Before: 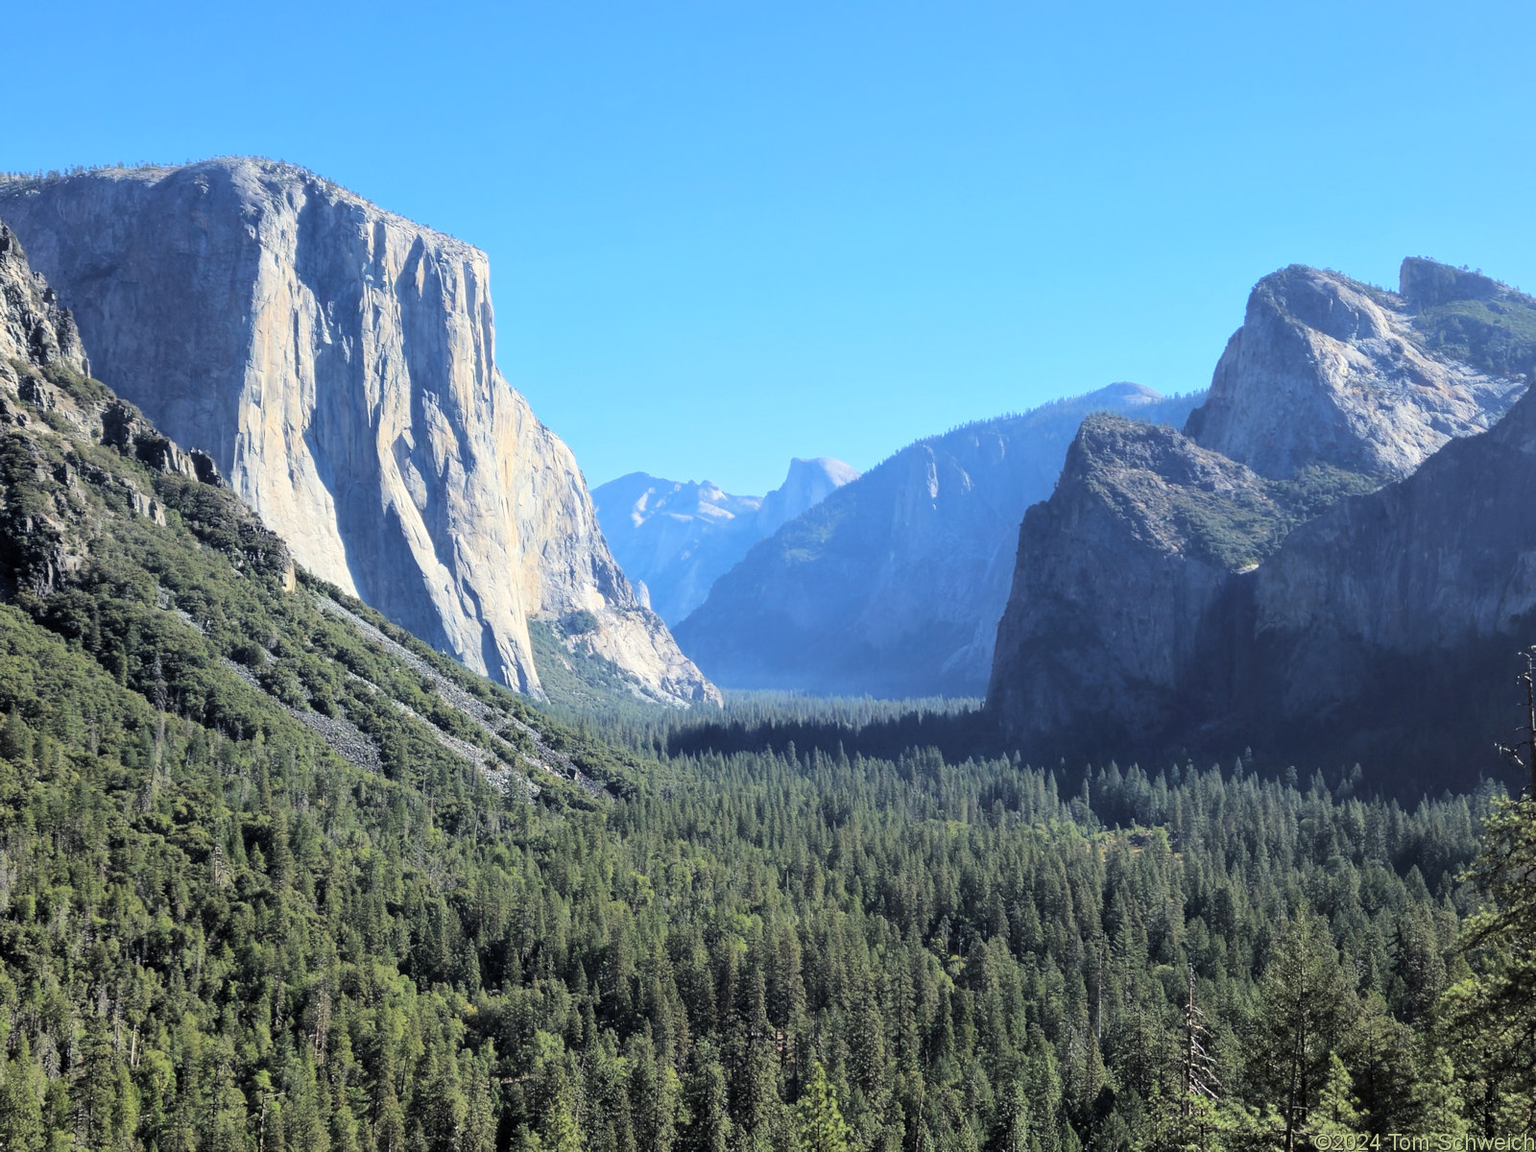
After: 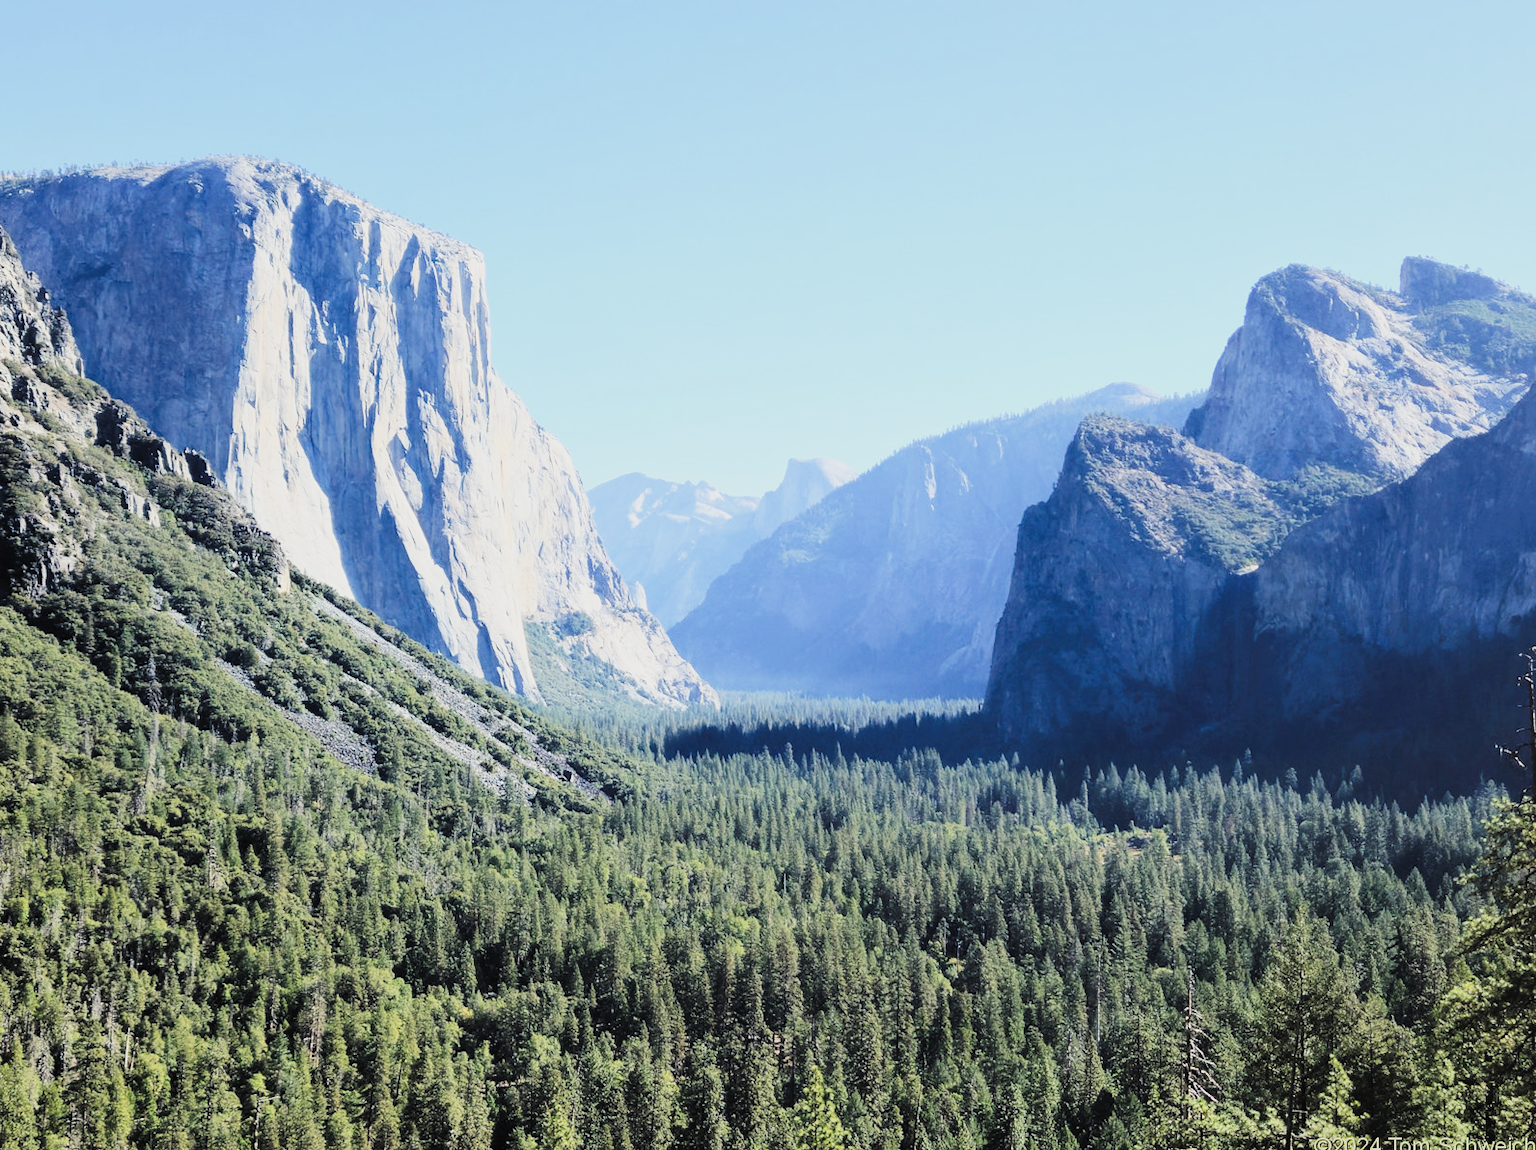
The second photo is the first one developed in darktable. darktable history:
tone curve: curves: ch0 [(0, 0.021) (0.104, 0.093) (0.236, 0.234) (0.456, 0.566) (0.647, 0.78) (0.864, 0.9) (1, 0.932)]; ch1 [(0, 0) (0.353, 0.344) (0.43, 0.401) (0.479, 0.476) (0.502, 0.504) (0.544, 0.534) (0.566, 0.566) (0.612, 0.621) (0.657, 0.679) (1, 1)]; ch2 [(0, 0) (0.34, 0.314) (0.434, 0.43) (0.5, 0.498) (0.528, 0.536) (0.56, 0.576) (0.595, 0.638) (0.644, 0.729) (1, 1)], preserve colors none
crop and rotate: left 0.474%, top 0.242%, bottom 0.381%
